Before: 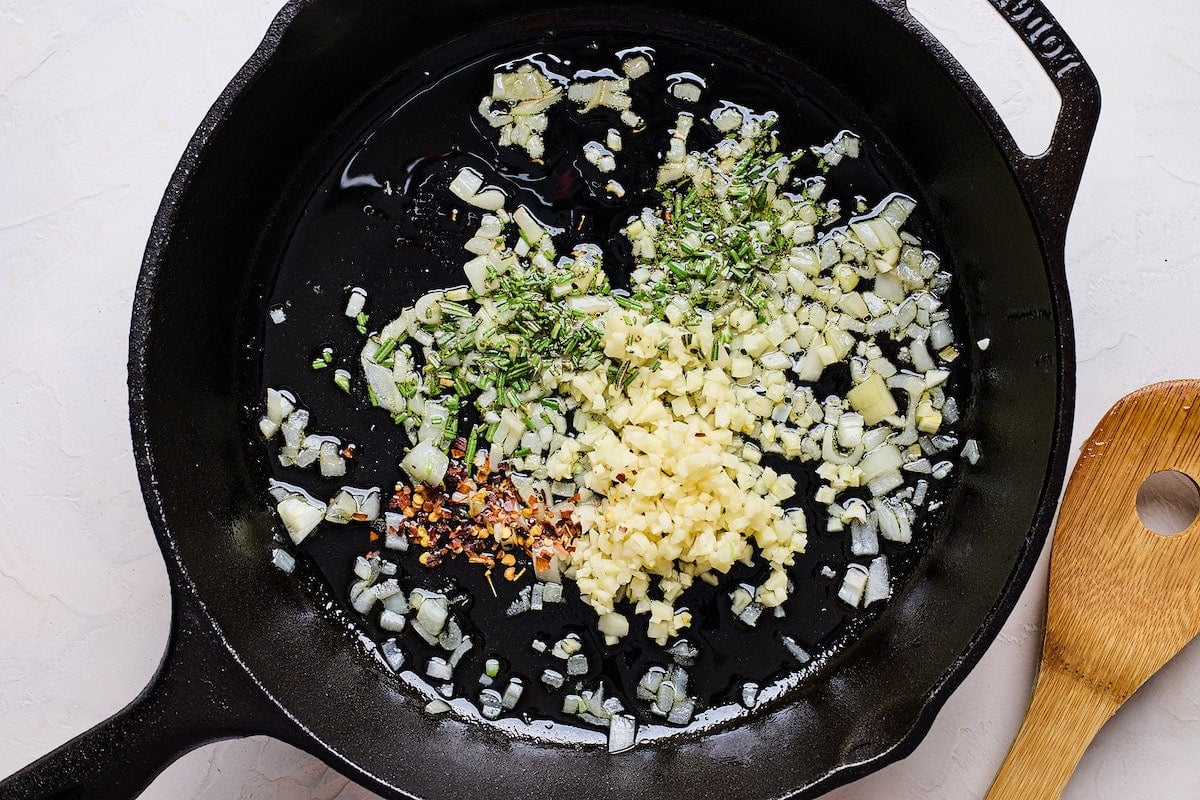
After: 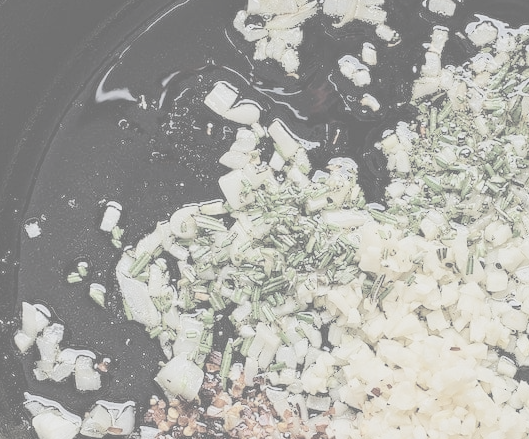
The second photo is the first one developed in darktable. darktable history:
crop: left 20.449%, top 10.792%, right 35.425%, bottom 34.239%
contrast brightness saturation: contrast -0.301, brightness 0.745, saturation -0.786
